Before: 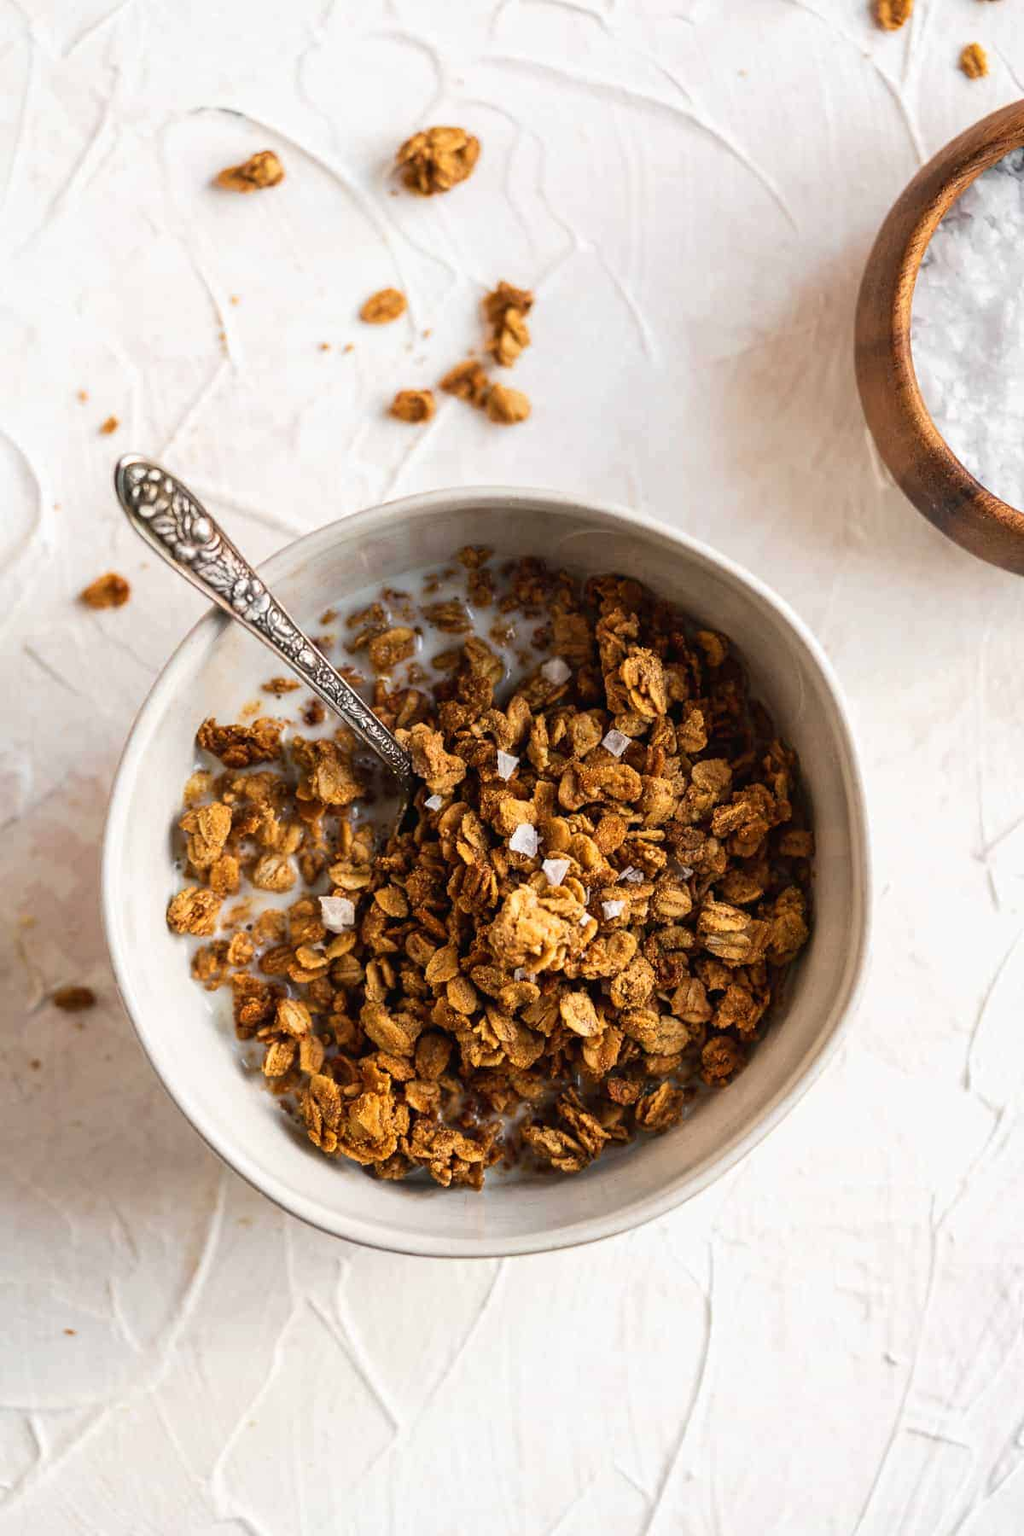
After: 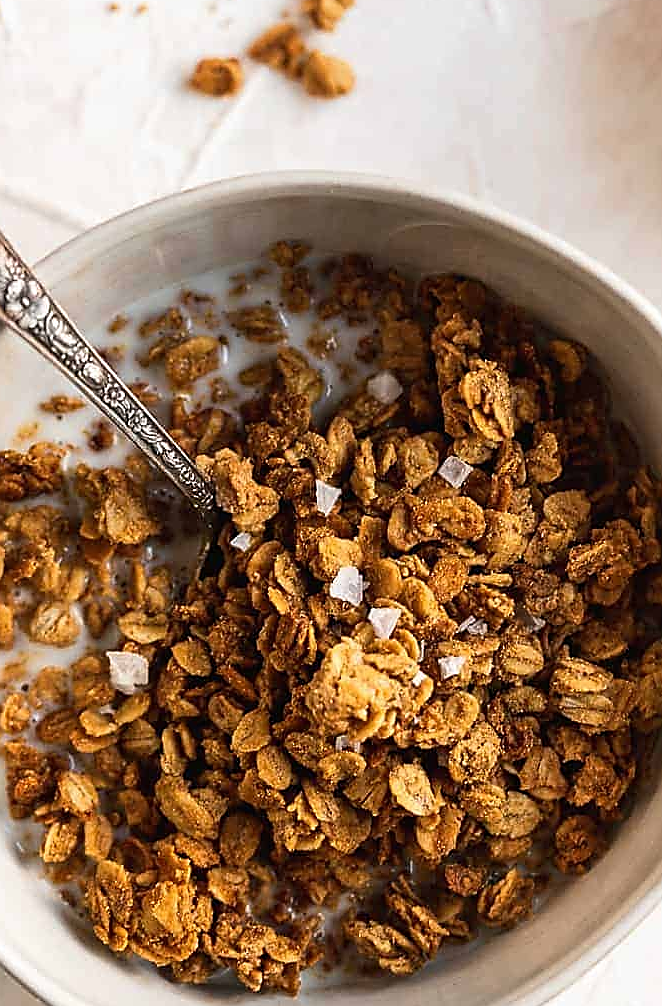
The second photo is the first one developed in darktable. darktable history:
crop and rotate: left 22.253%, top 22.205%, right 22.509%, bottom 21.897%
sharpen: radius 1.415, amount 1.258, threshold 0.751
